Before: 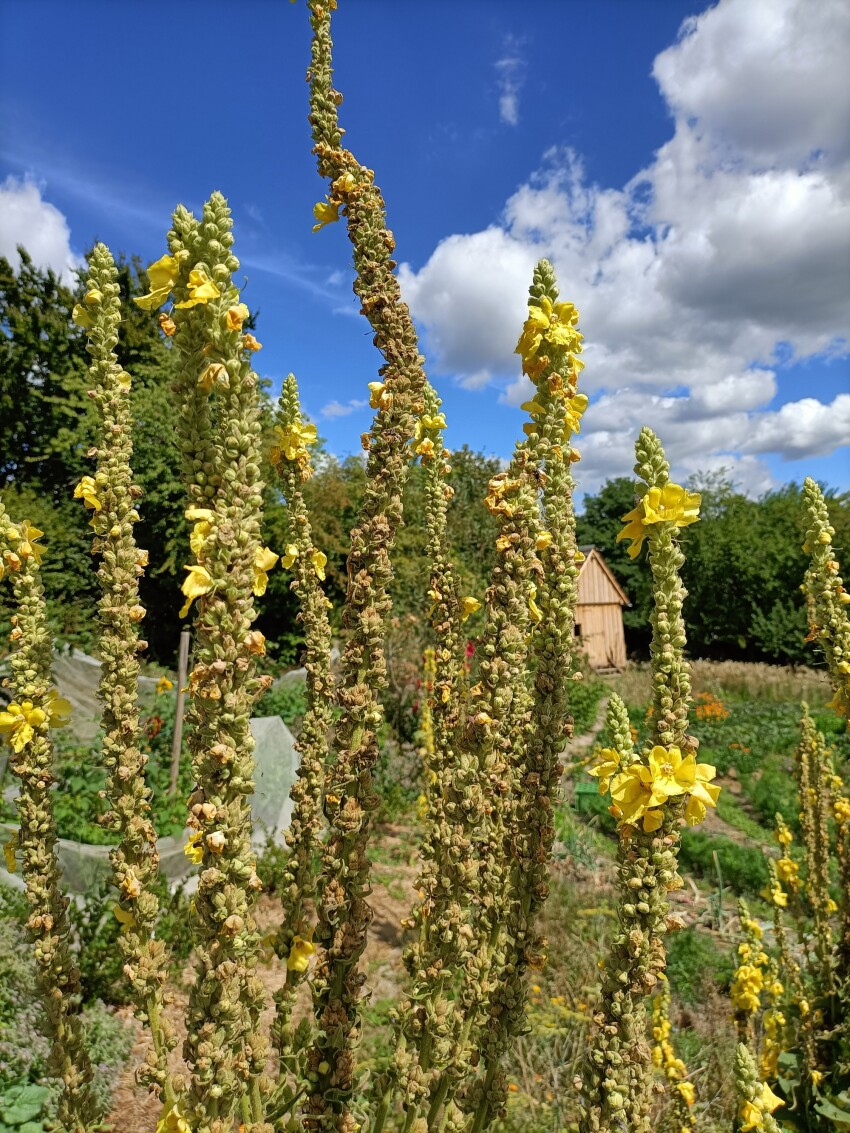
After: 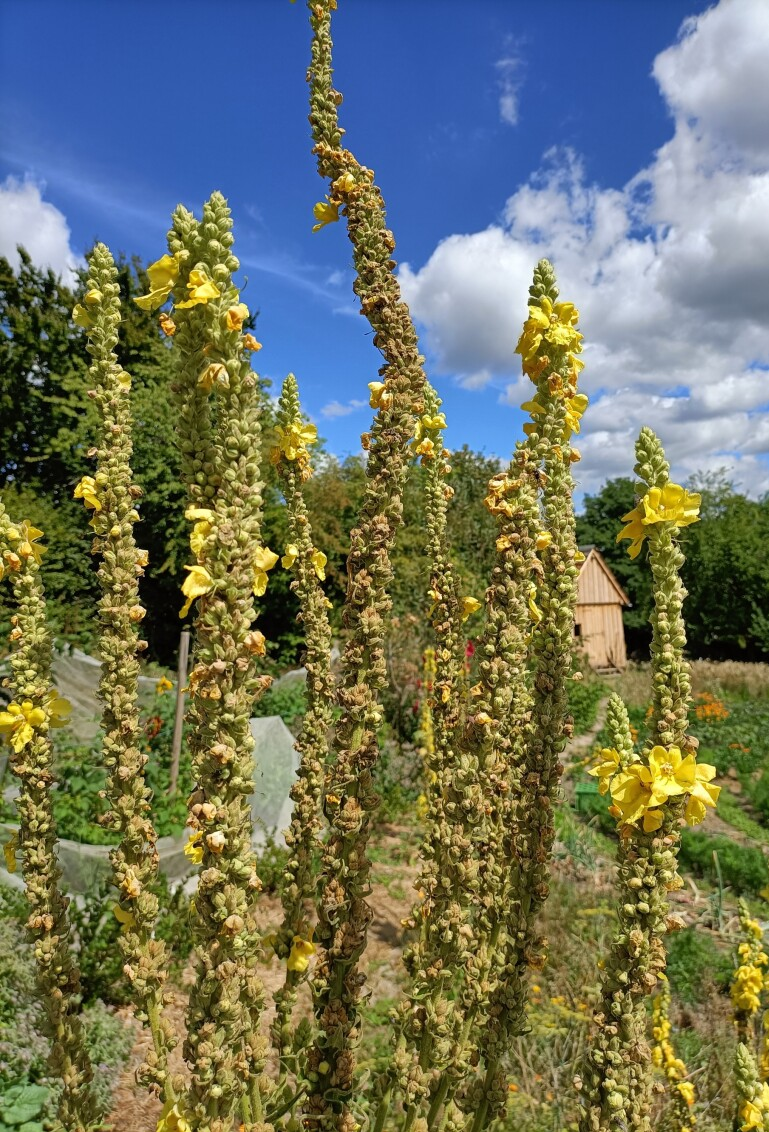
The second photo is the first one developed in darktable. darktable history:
crop: right 9.518%, bottom 0.027%
